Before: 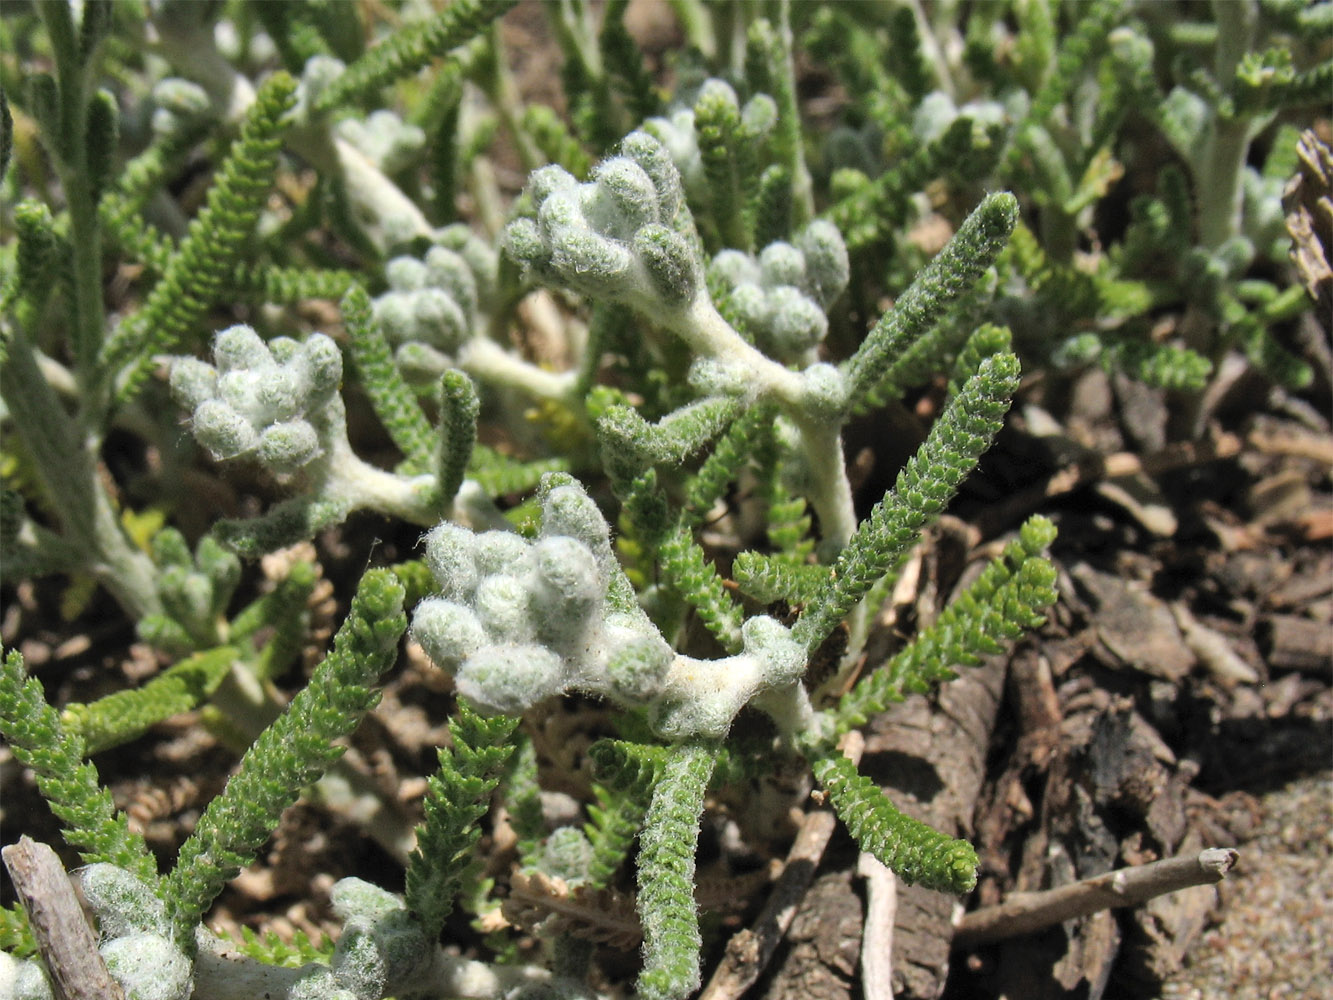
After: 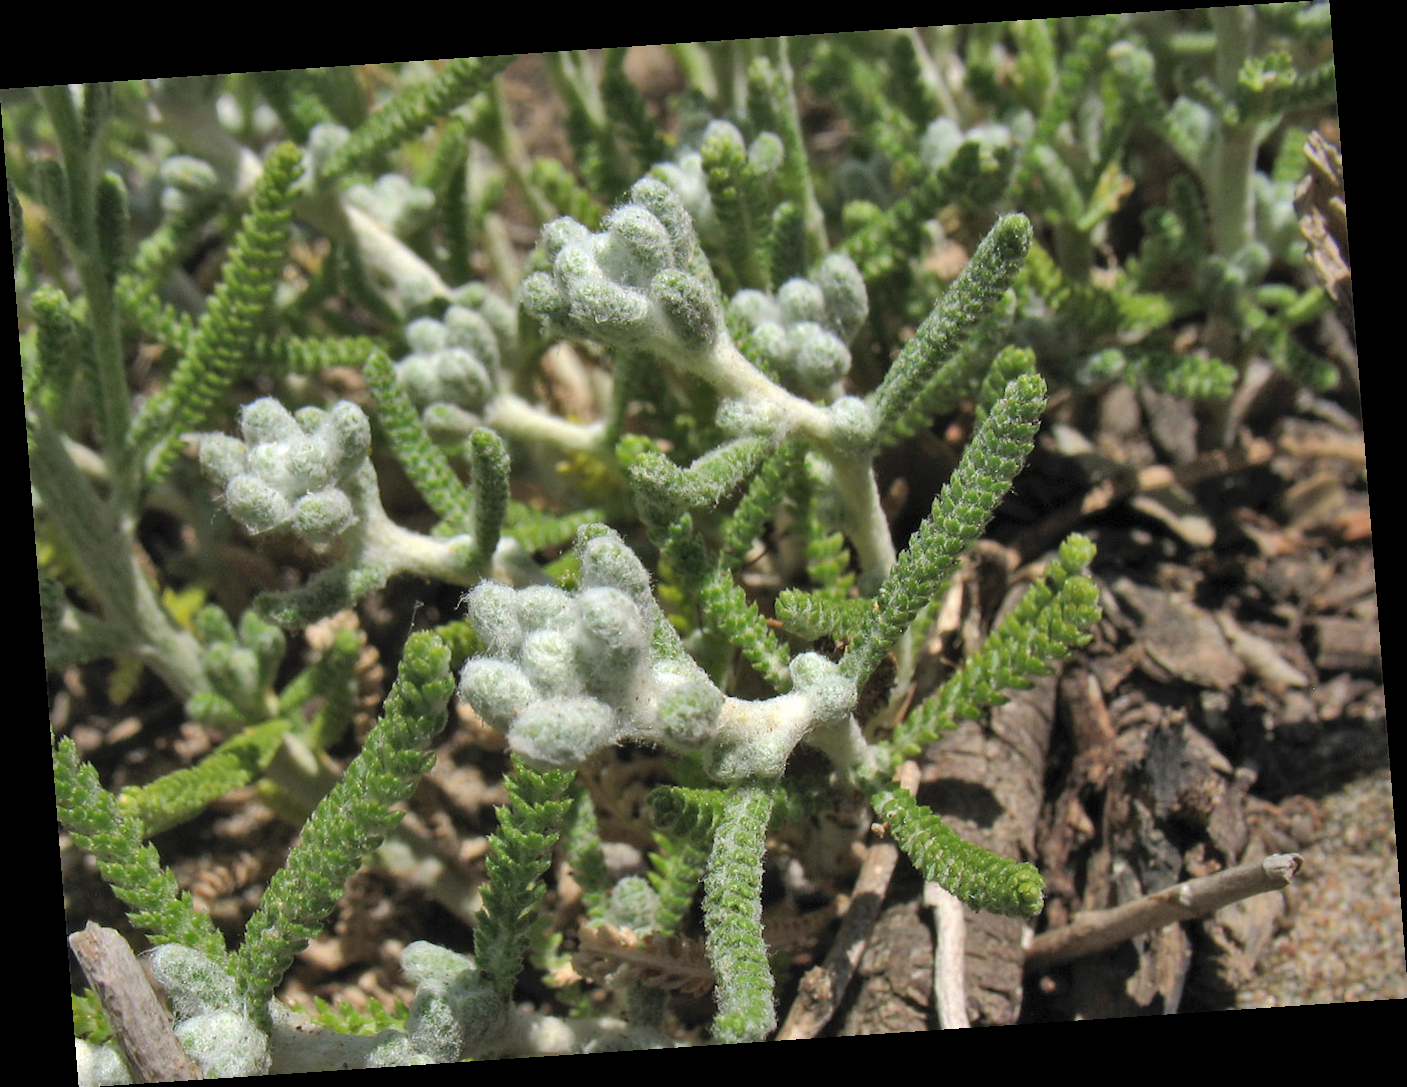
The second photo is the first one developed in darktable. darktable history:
shadows and highlights: on, module defaults
rotate and perspective: rotation -4.2°, shear 0.006, automatic cropping off
